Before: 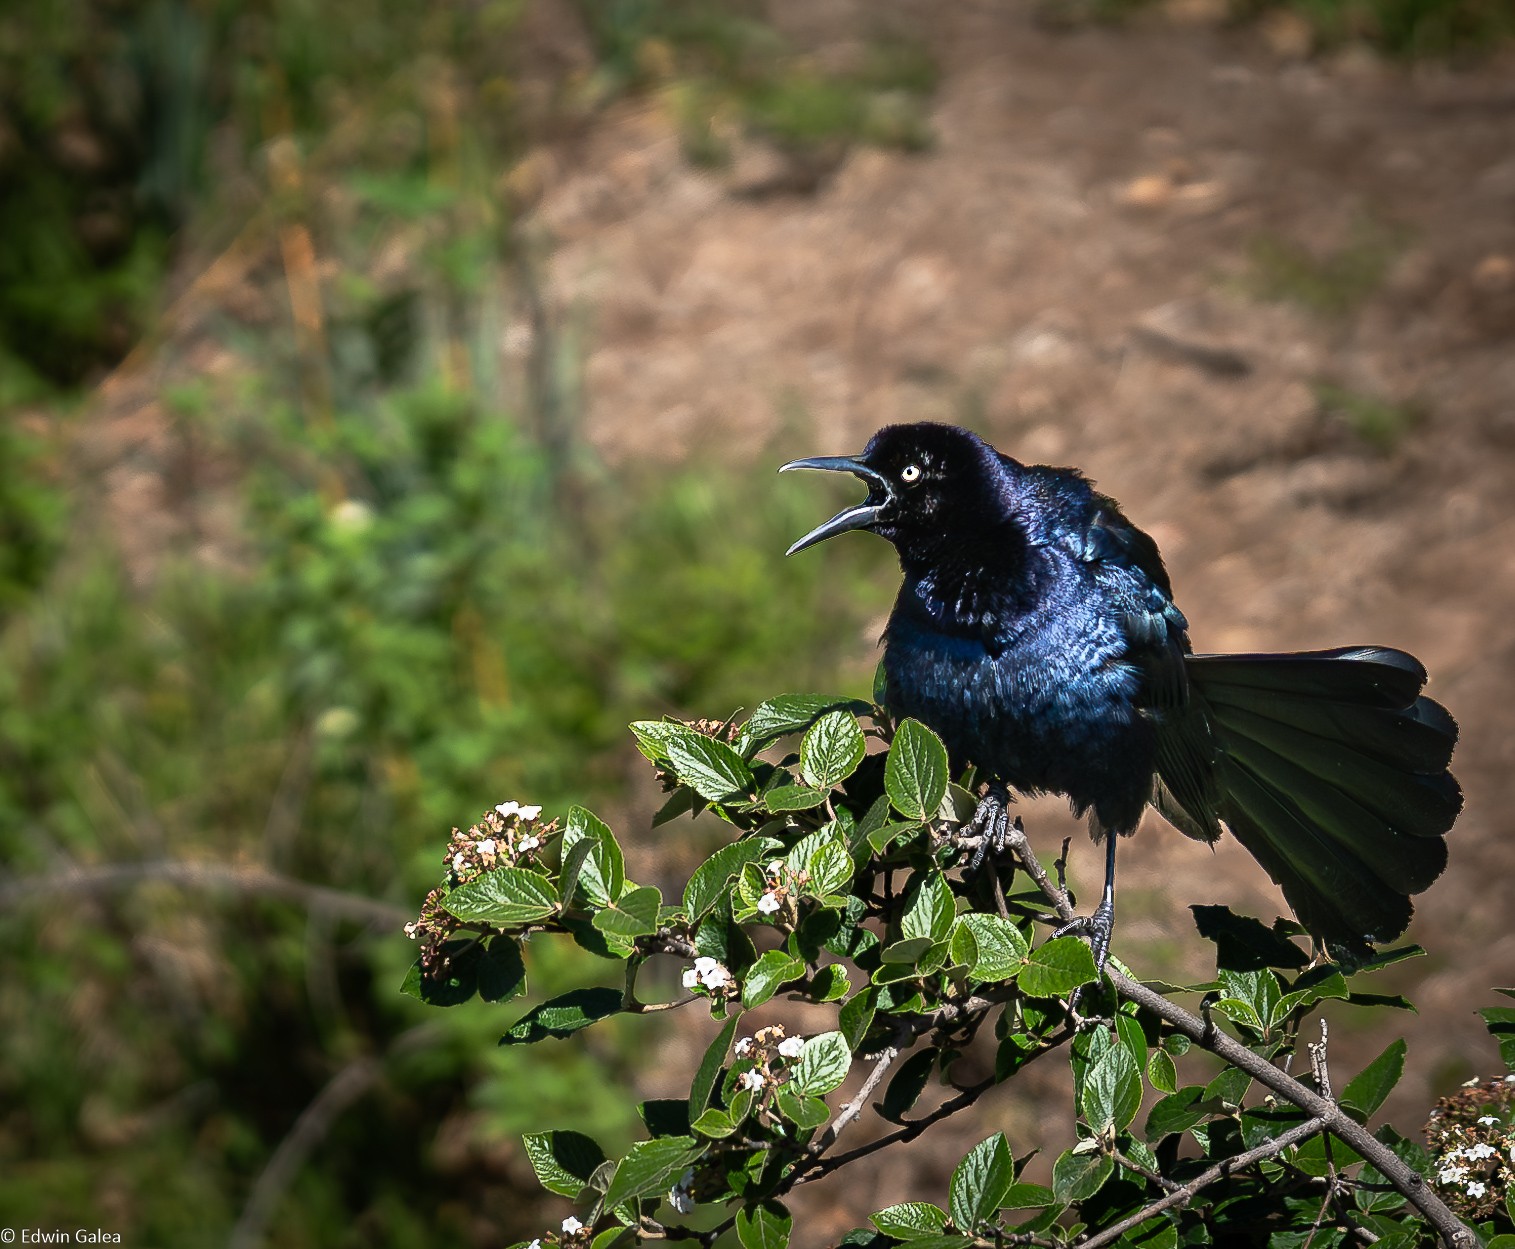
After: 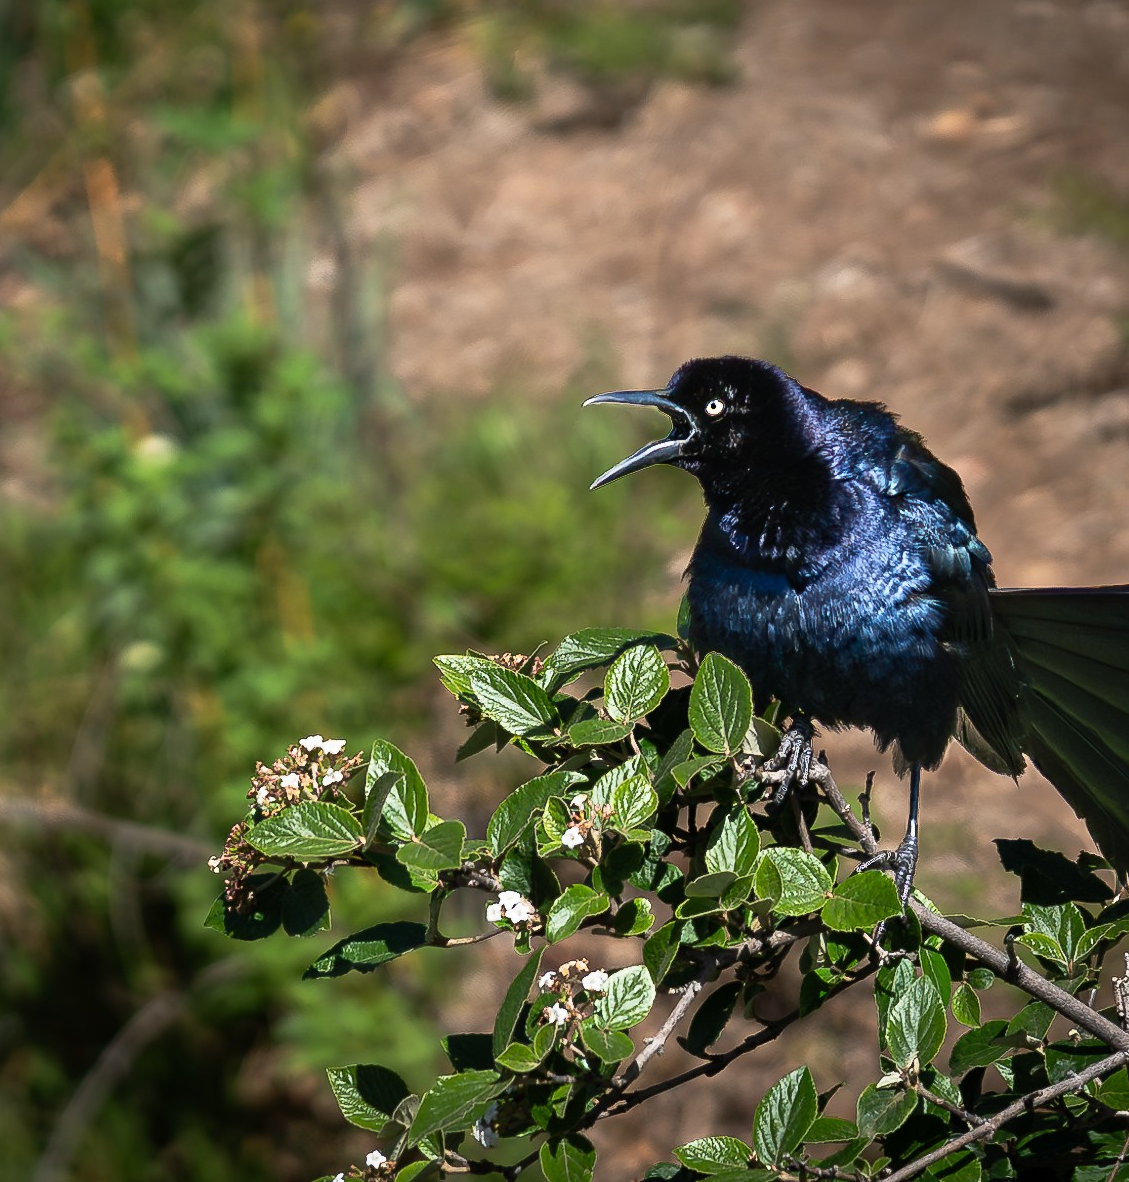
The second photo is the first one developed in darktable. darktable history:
crop and rotate: left 12.945%, top 5.302%, right 12.53%
